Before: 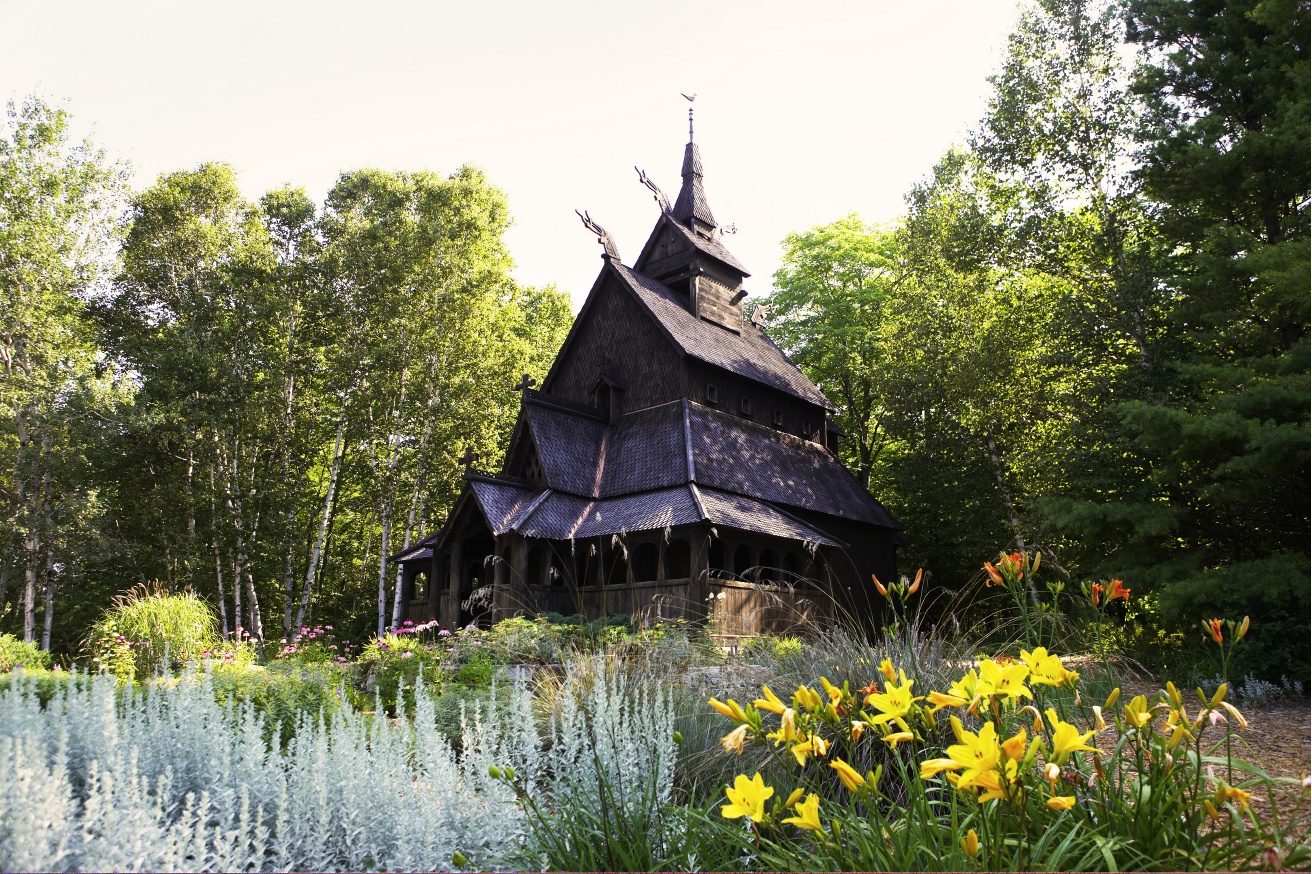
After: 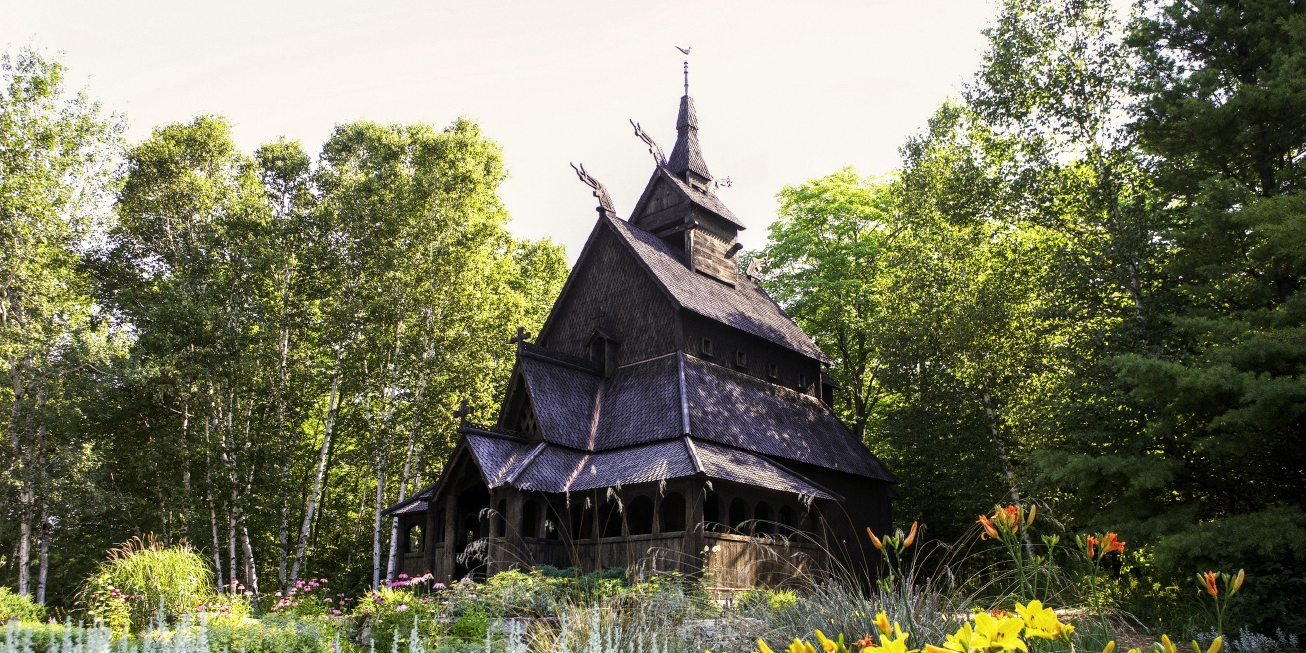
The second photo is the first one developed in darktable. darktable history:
local contrast: on, module defaults
grain: coarseness 0.09 ISO
crop: left 0.387%, top 5.469%, bottom 19.809%
